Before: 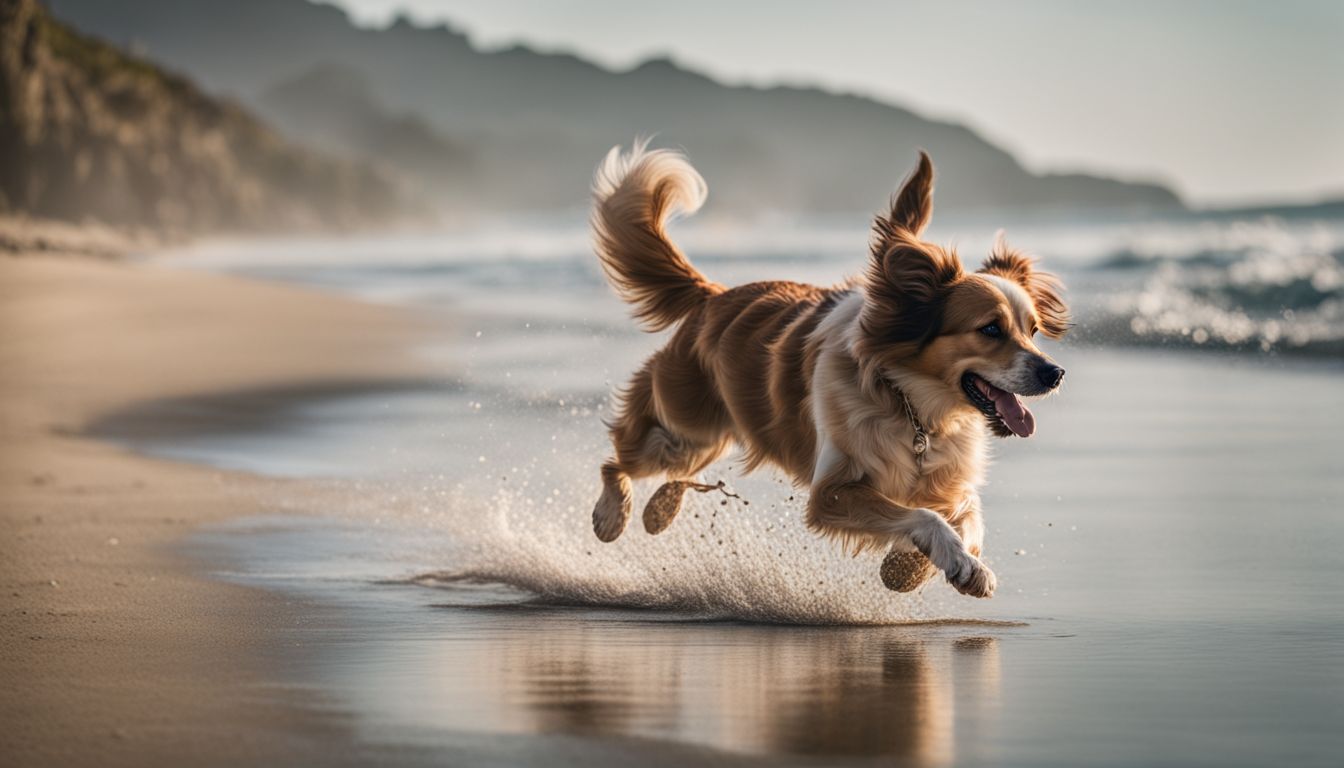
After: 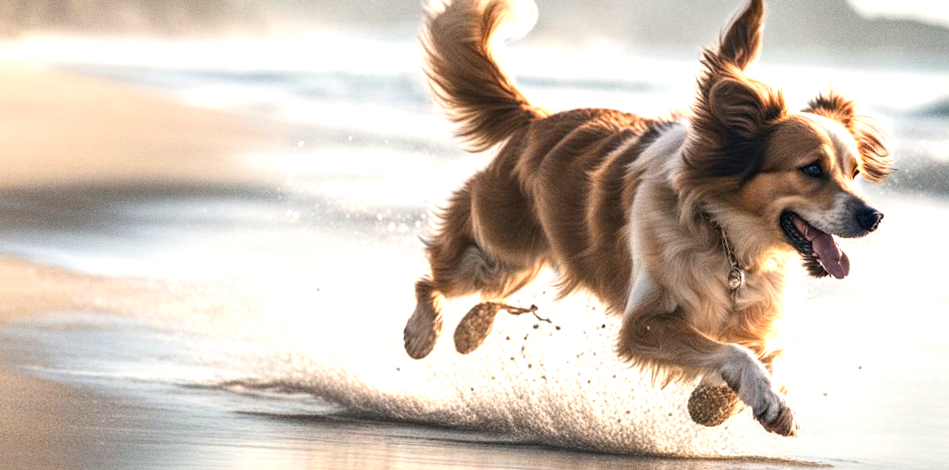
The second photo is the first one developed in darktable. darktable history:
crop and rotate: angle -3.37°, left 9.79%, top 20.73%, right 12.42%, bottom 11.82%
exposure: black level correction 0.001, exposure 1.05 EV, compensate exposure bias true, compensate highlight preservation false
grain: on, module defaults
